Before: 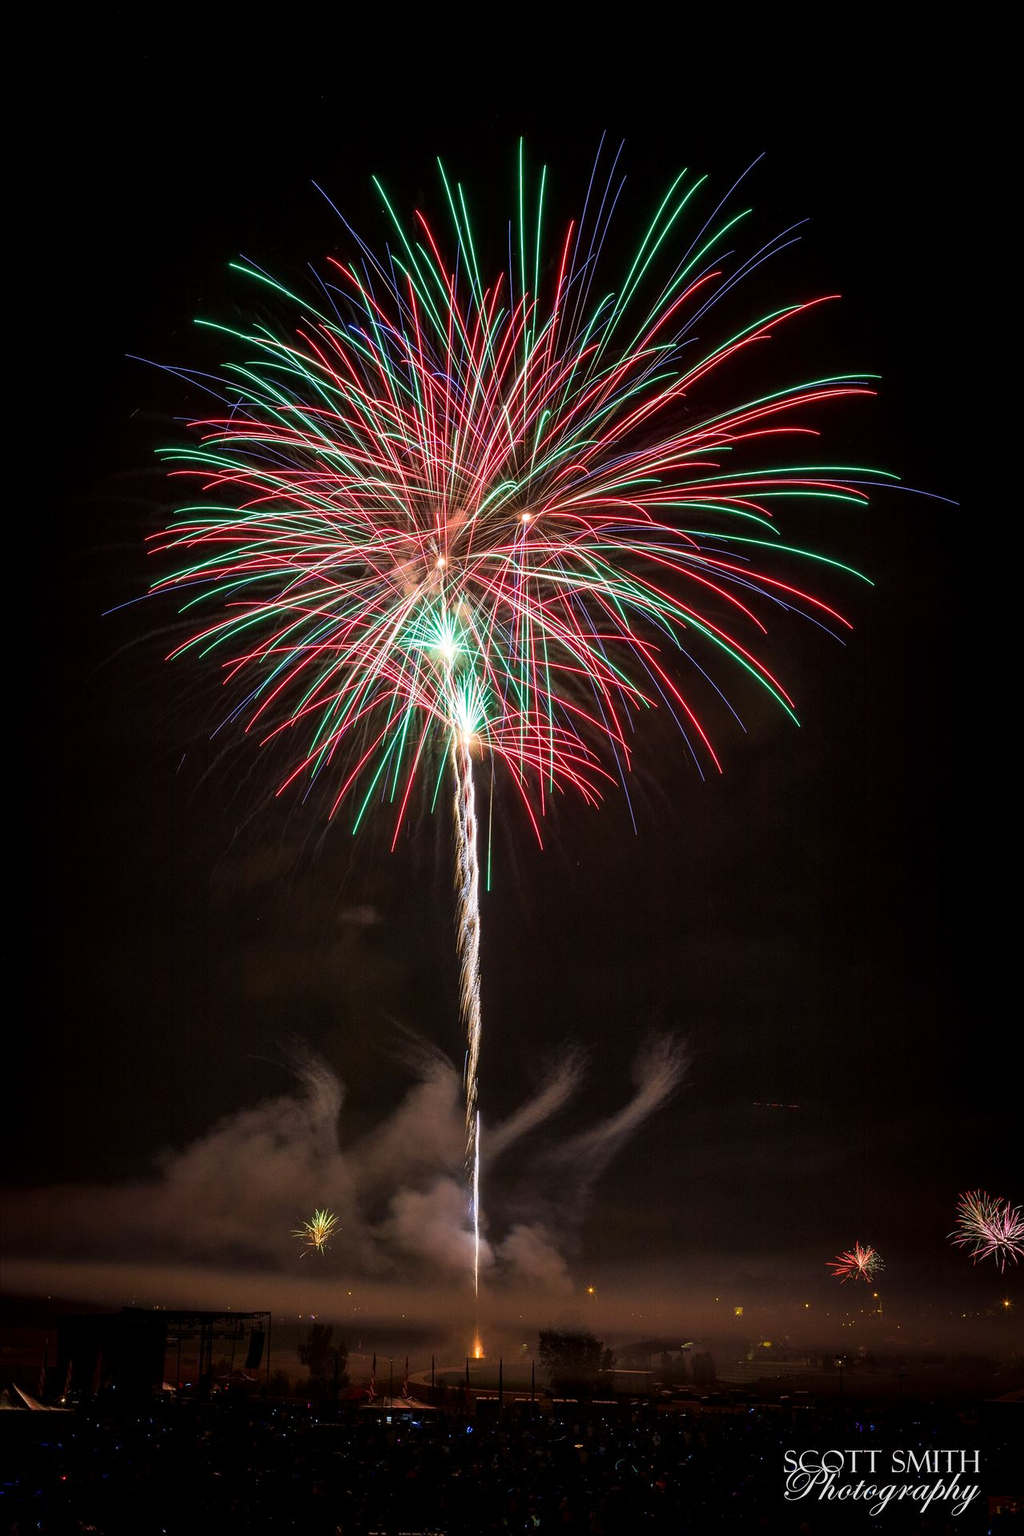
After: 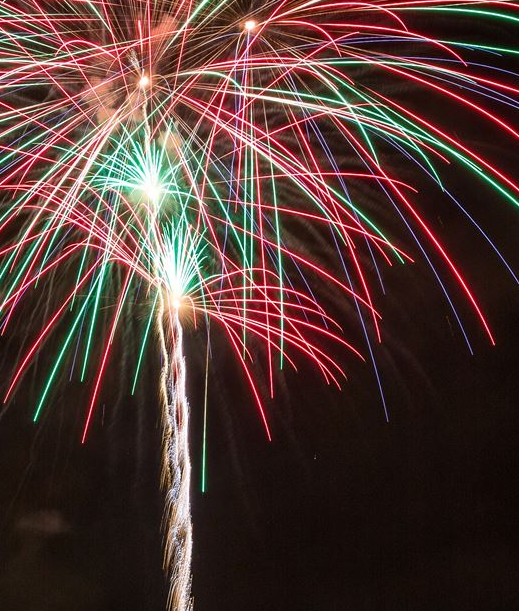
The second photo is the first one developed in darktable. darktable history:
crop: left 31.86%, top 32.38%, right 27.554%, bottom 35.762%
